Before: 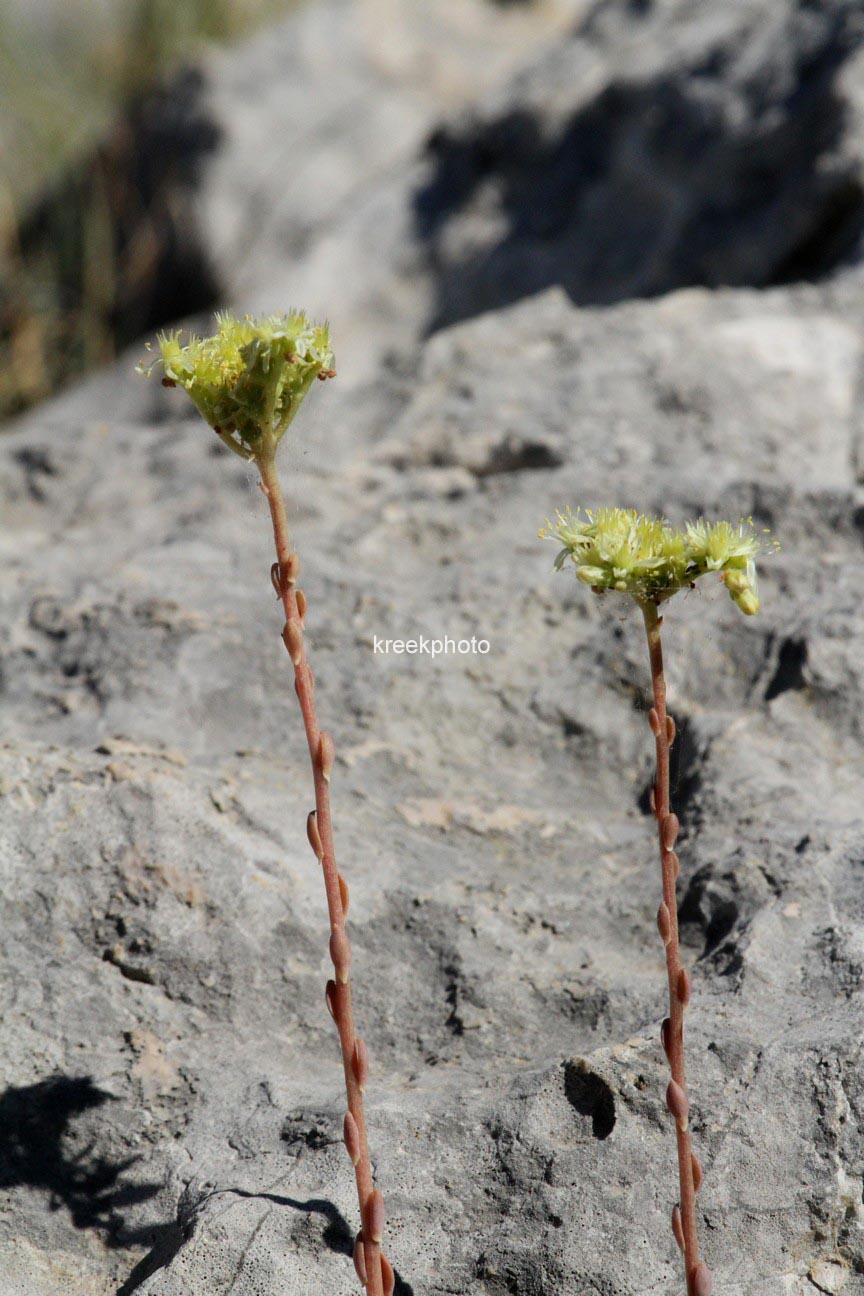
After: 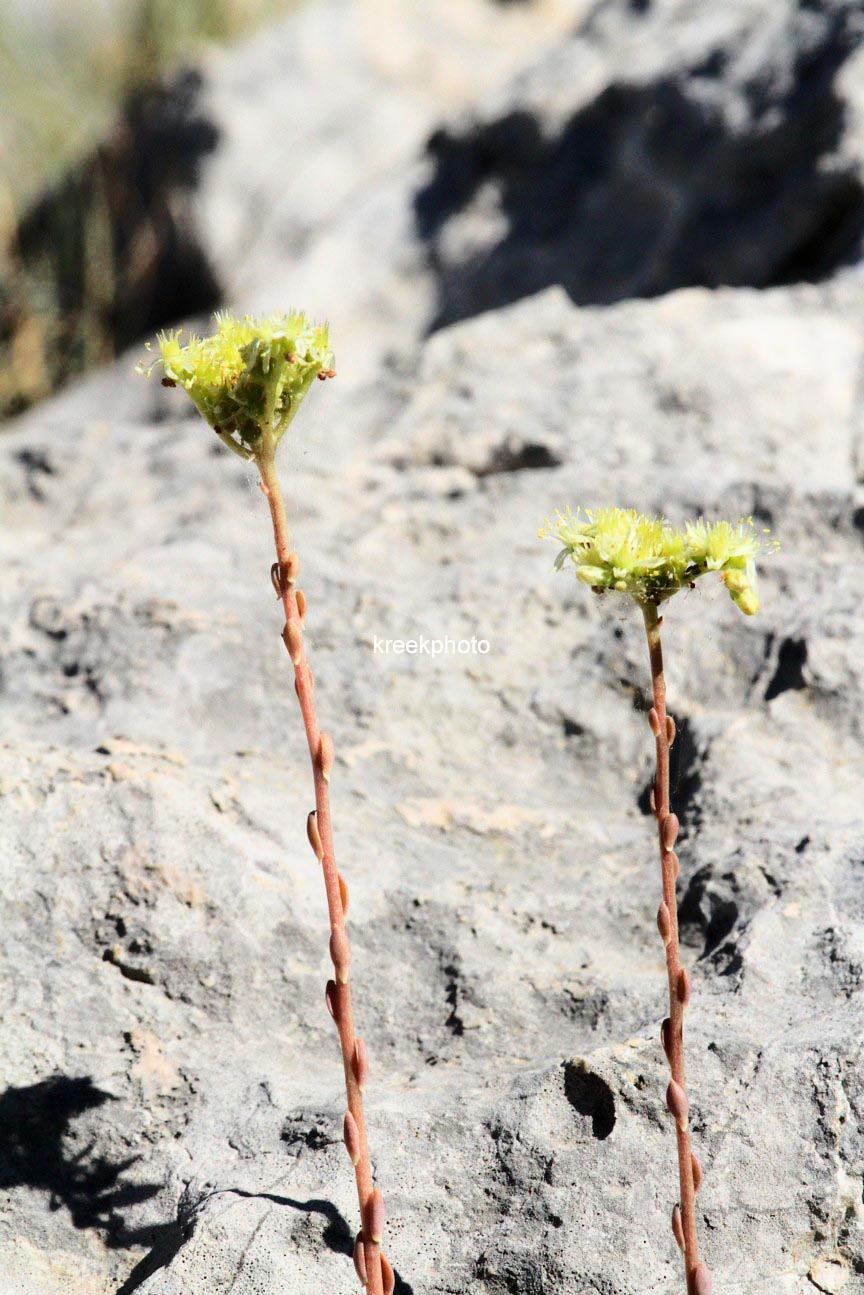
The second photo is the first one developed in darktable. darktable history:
crop: bottom 0.07%
base curve: curves: ch0 [(0, 0) (0.032, 0.037) (0.105, 0.228) (0.435, 0.76) (0.856, 0.983) (1, 1)]
